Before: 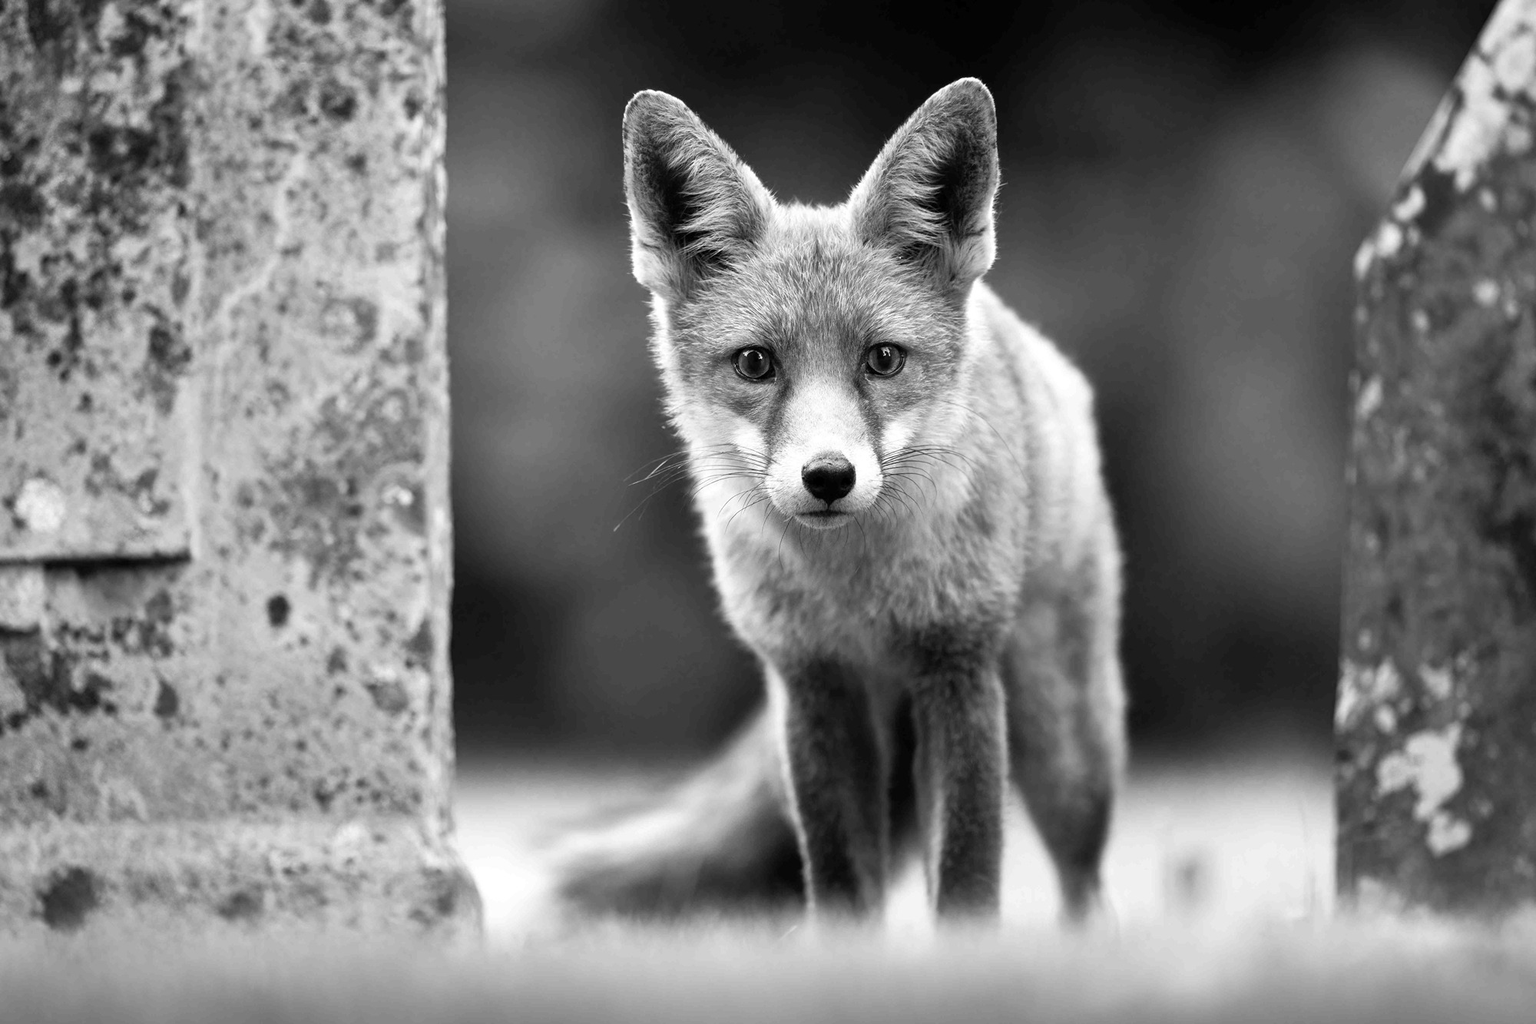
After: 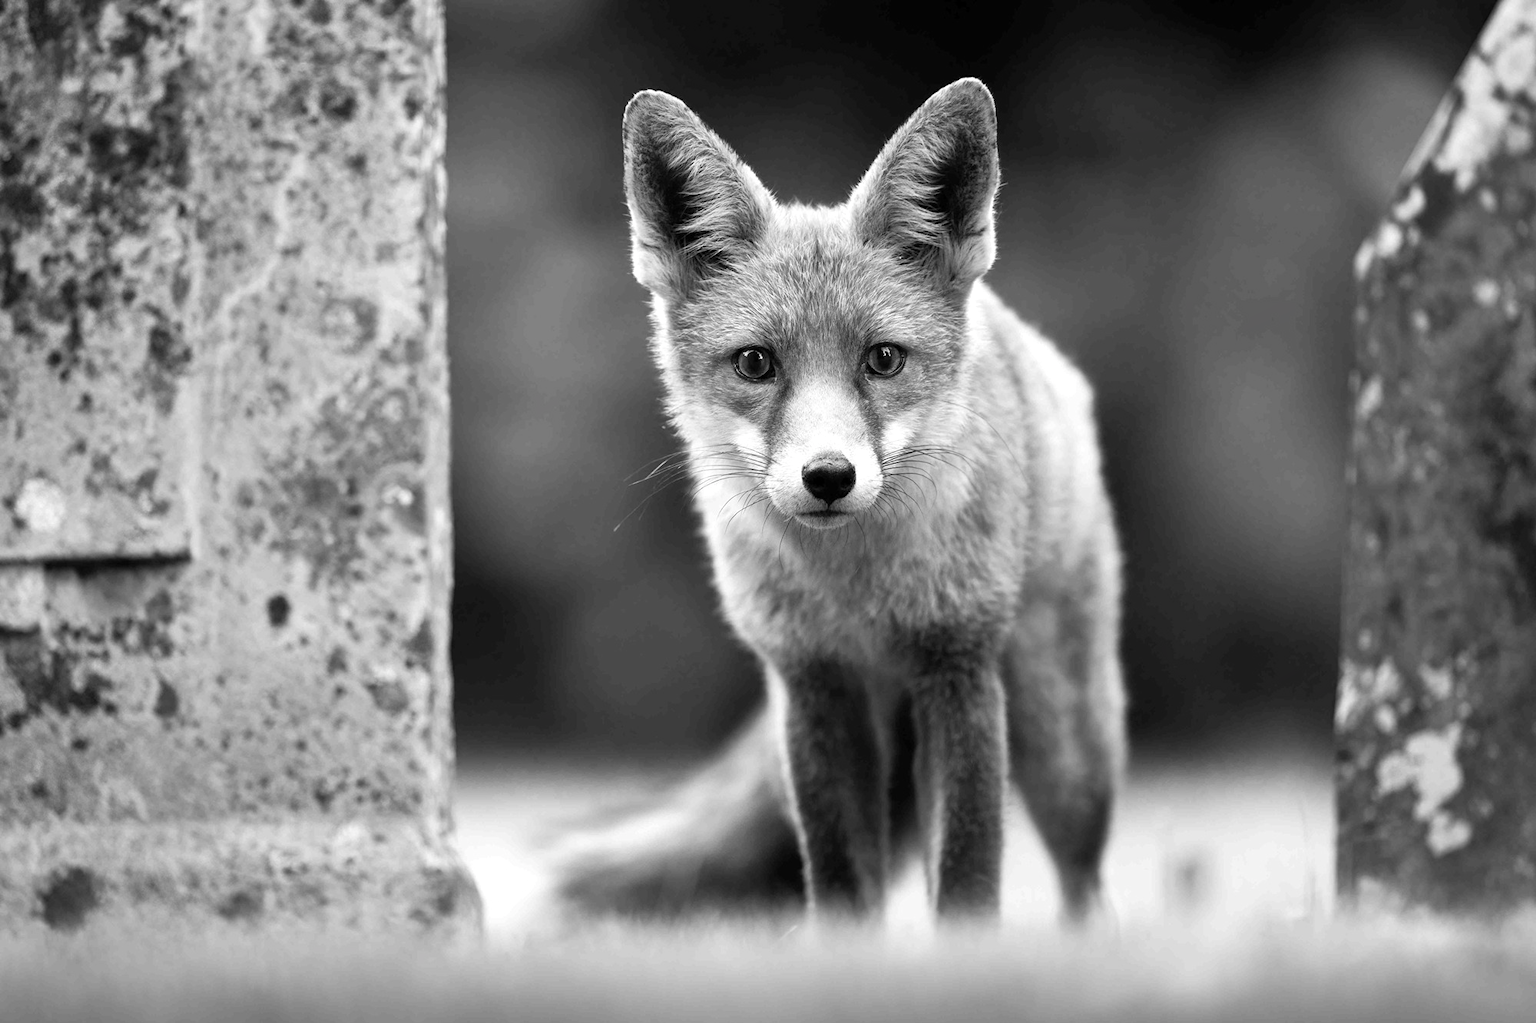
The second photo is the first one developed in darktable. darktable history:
color balance rgb: perceptual saturation grading › global saturation 0.057%, global vibrance 20%
shadows and highlights: shadows 12.18, white point adjustment 1.2, highlights -1.5, soften with gaussian
